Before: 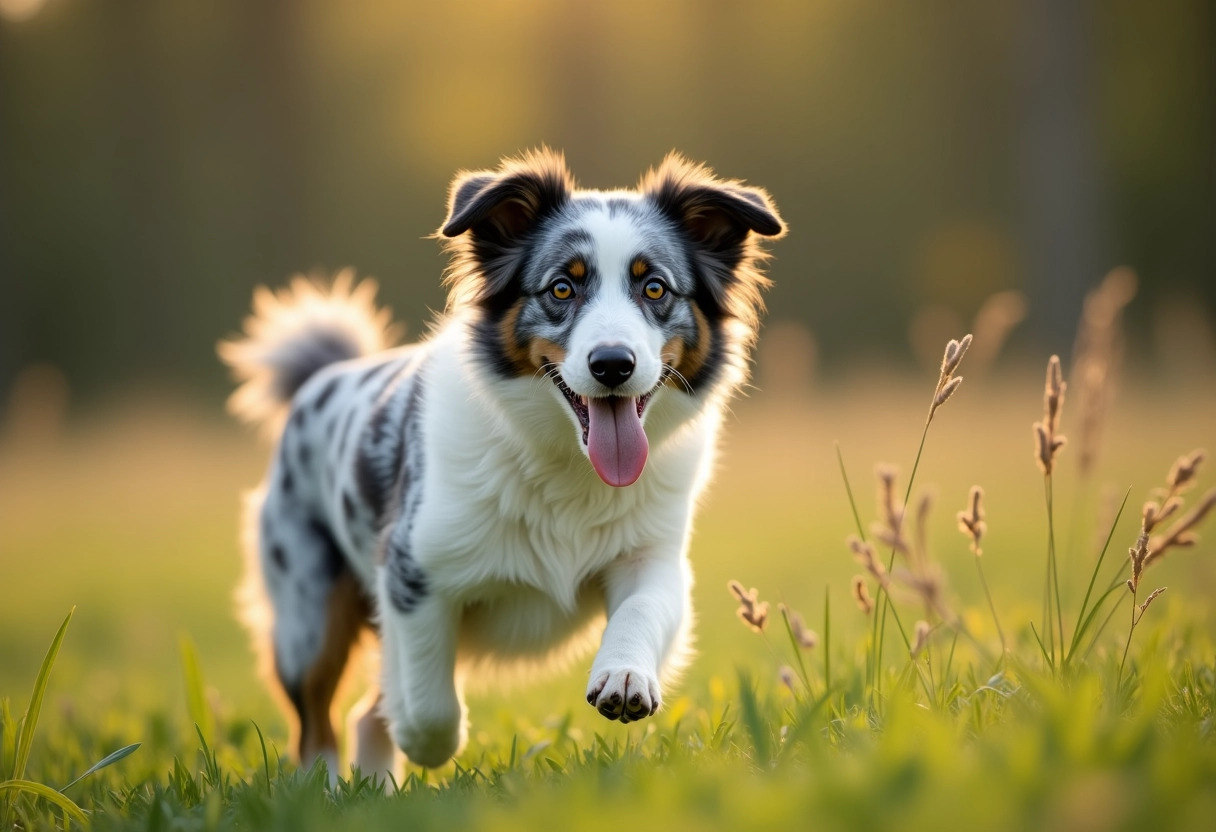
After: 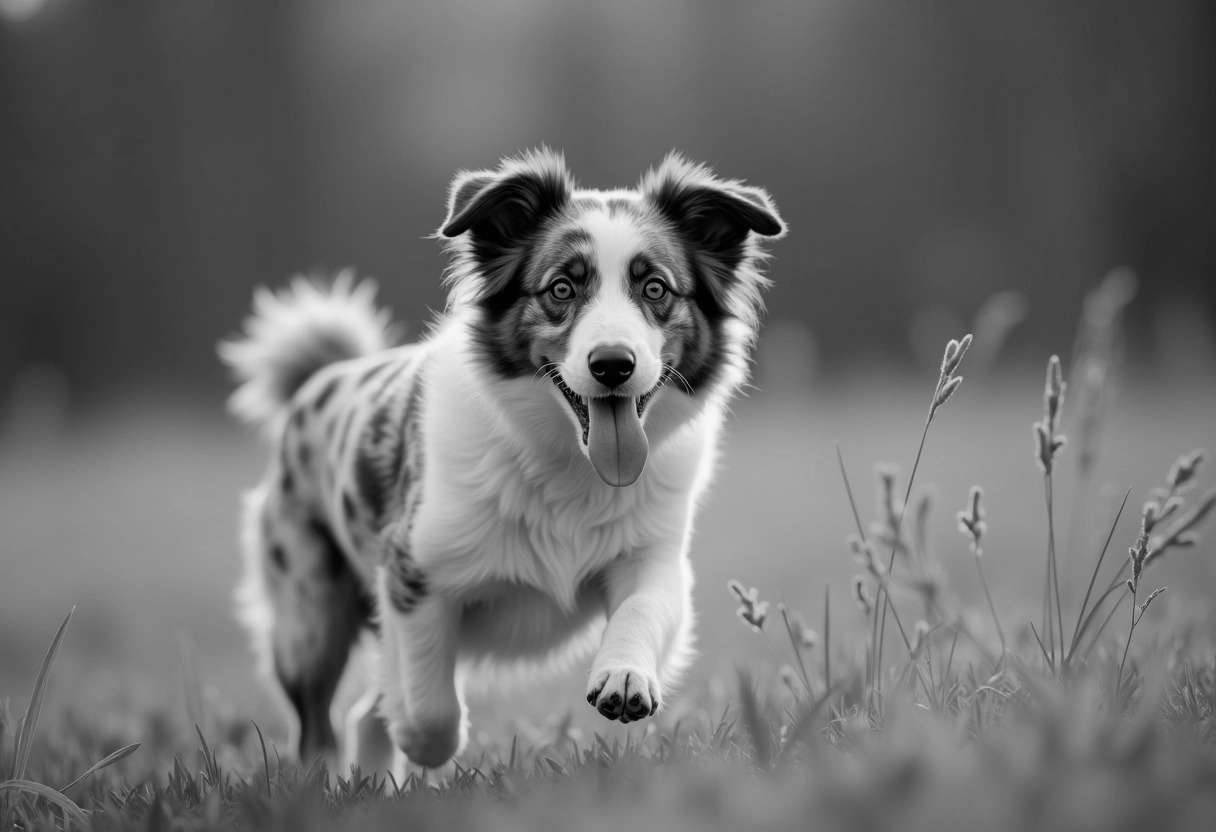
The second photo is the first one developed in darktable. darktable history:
color calibration: output gray [0.22, 0.42, 0.37, 0], x 0.342, y 0.355, temperature 5155.84 K, gamut compression 1.65
